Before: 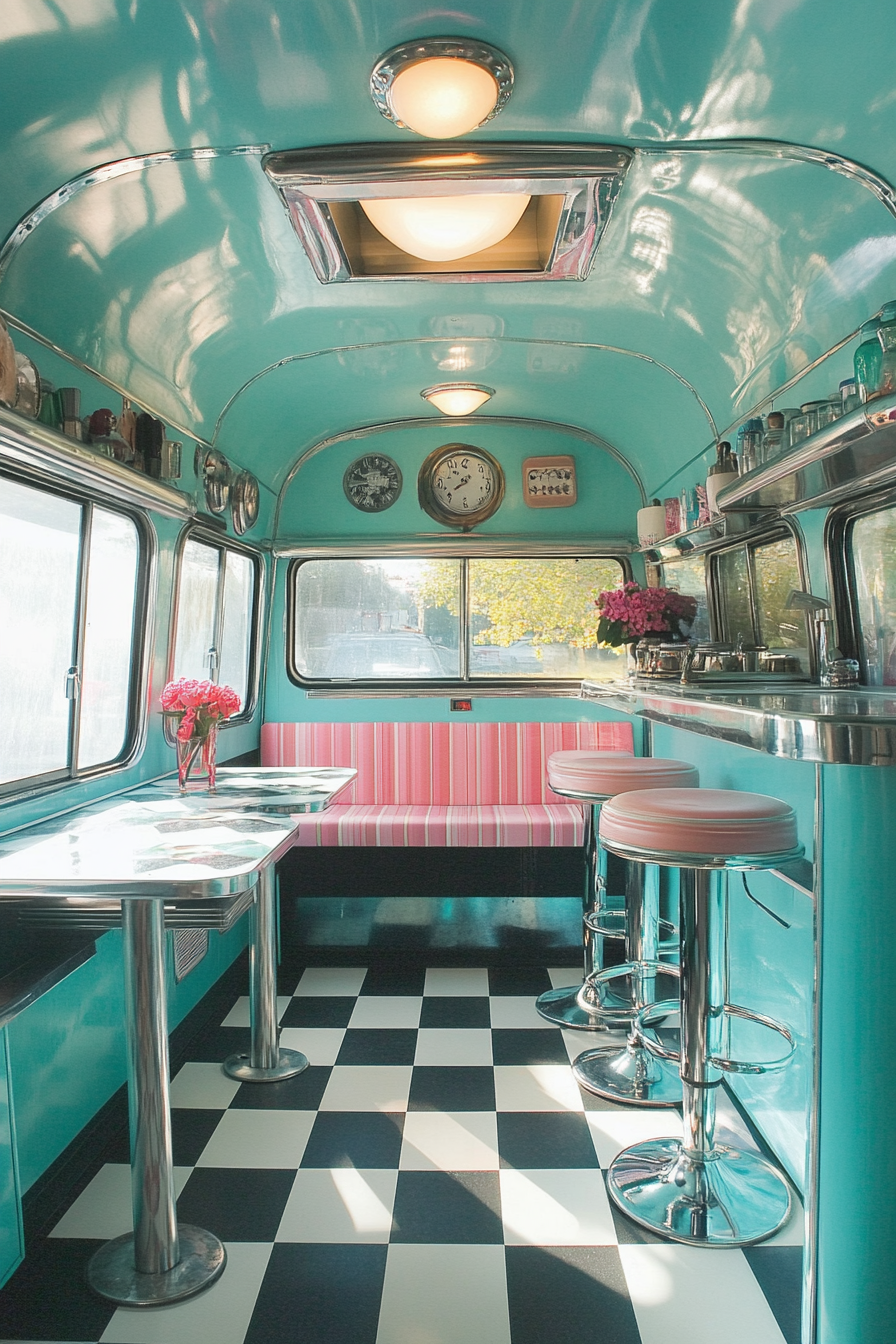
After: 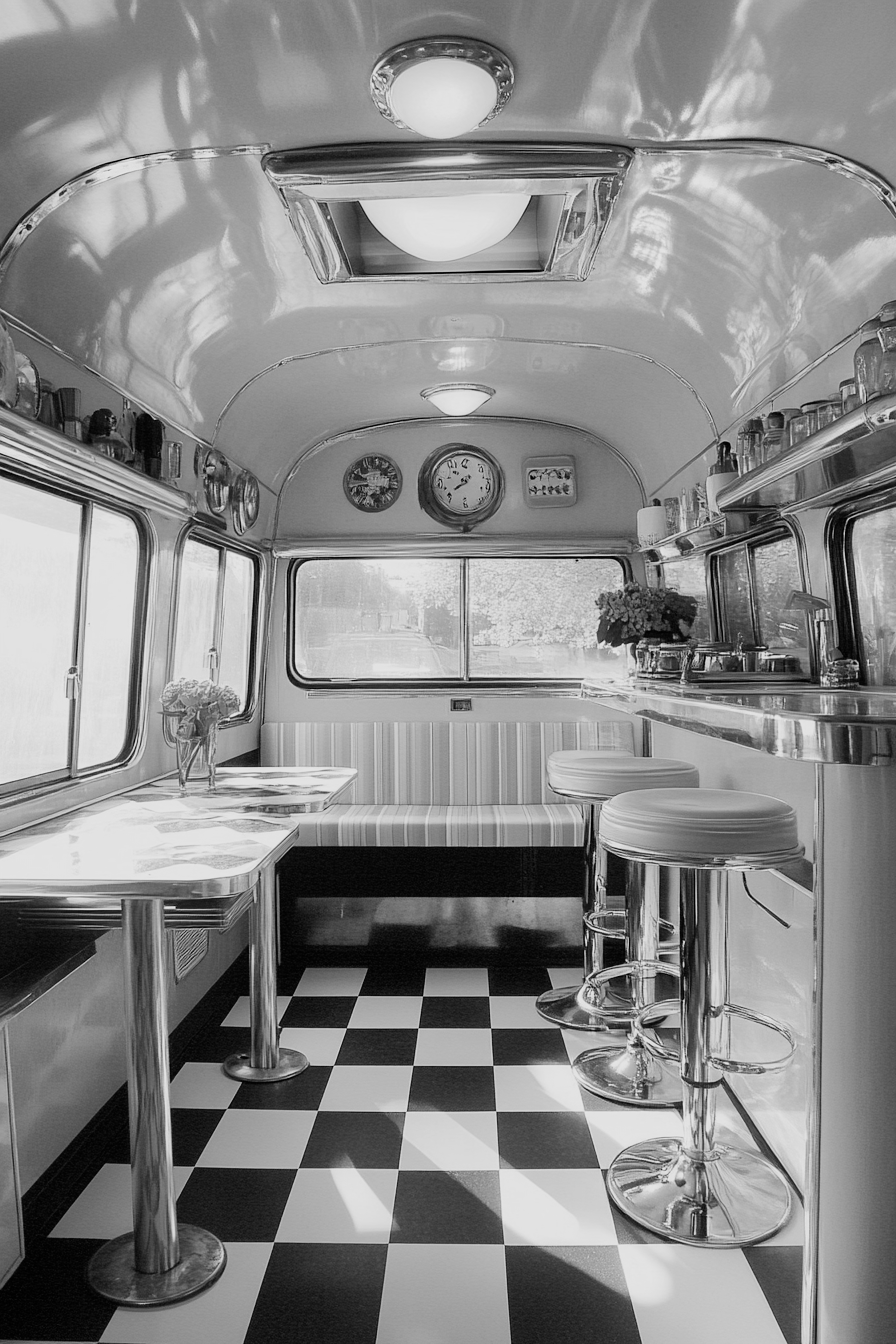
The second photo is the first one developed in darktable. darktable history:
filmic rgb: black relative exposure -5 EV, white relative exposure 3.18 EV, hardness 3.46, contrast 1.191, highlights saturation mix -49.63%, add noise in highlights 0, preserve chrominance no, color science v3 (2019), use custom middle-gray values true, contrast in highlights soft
